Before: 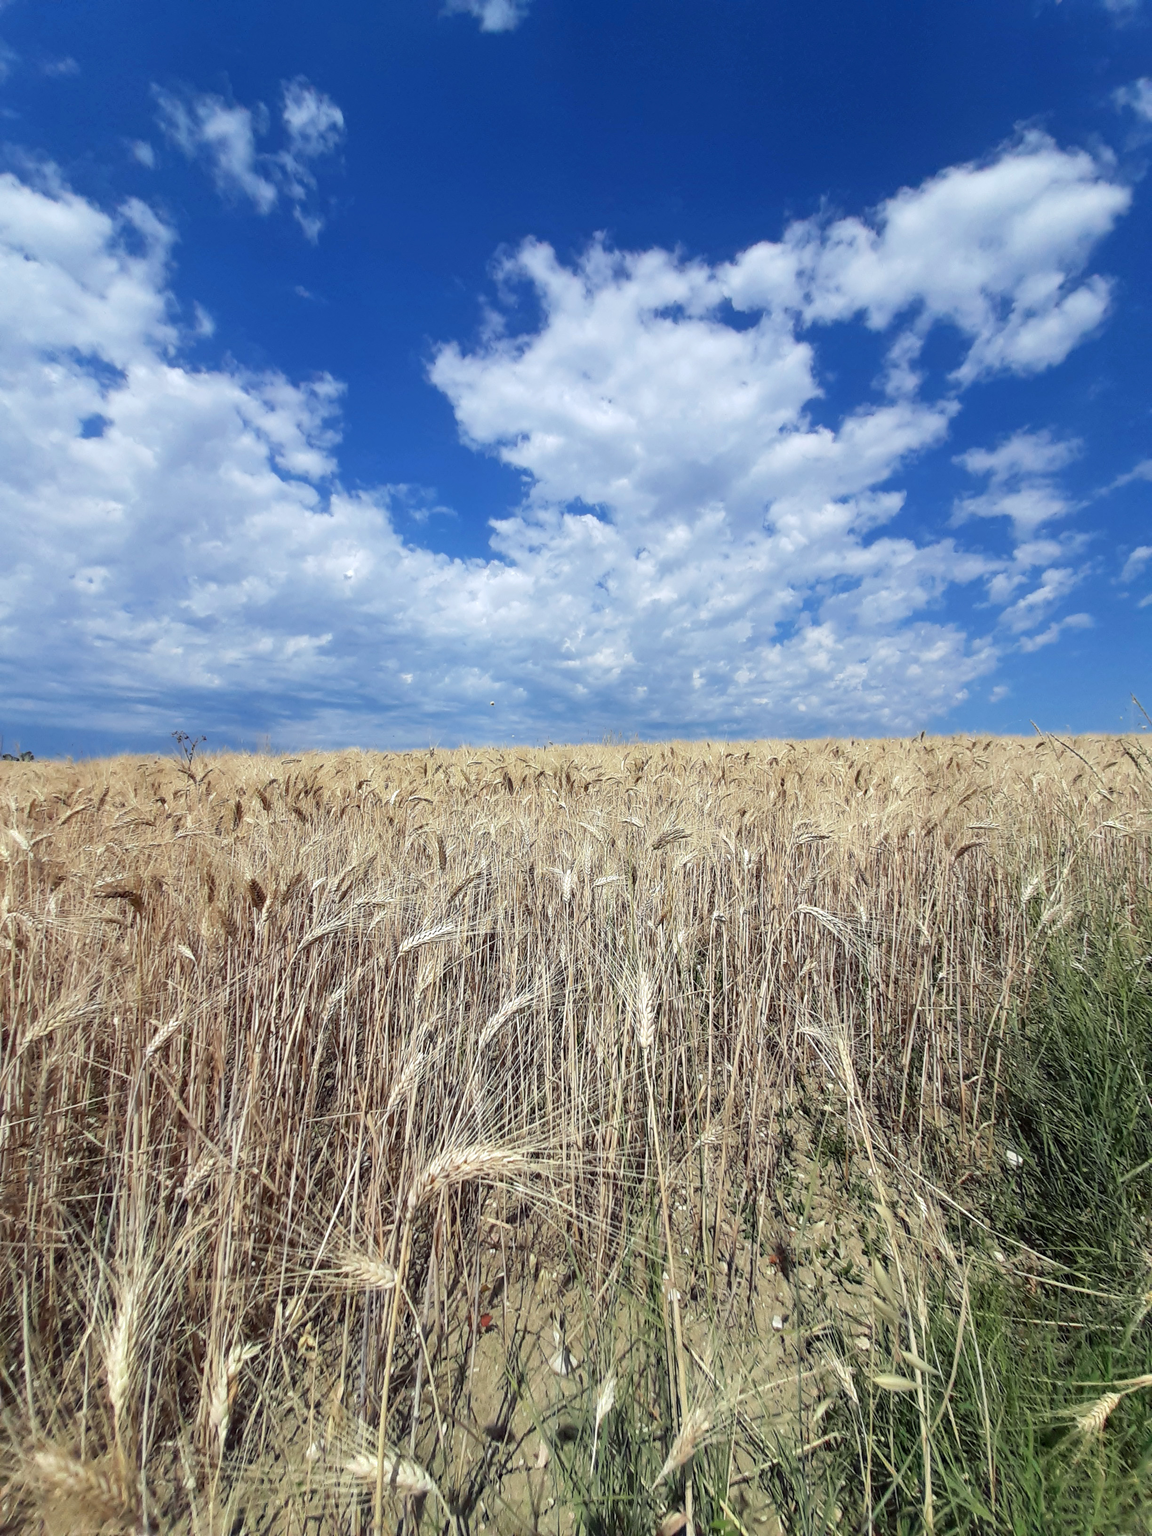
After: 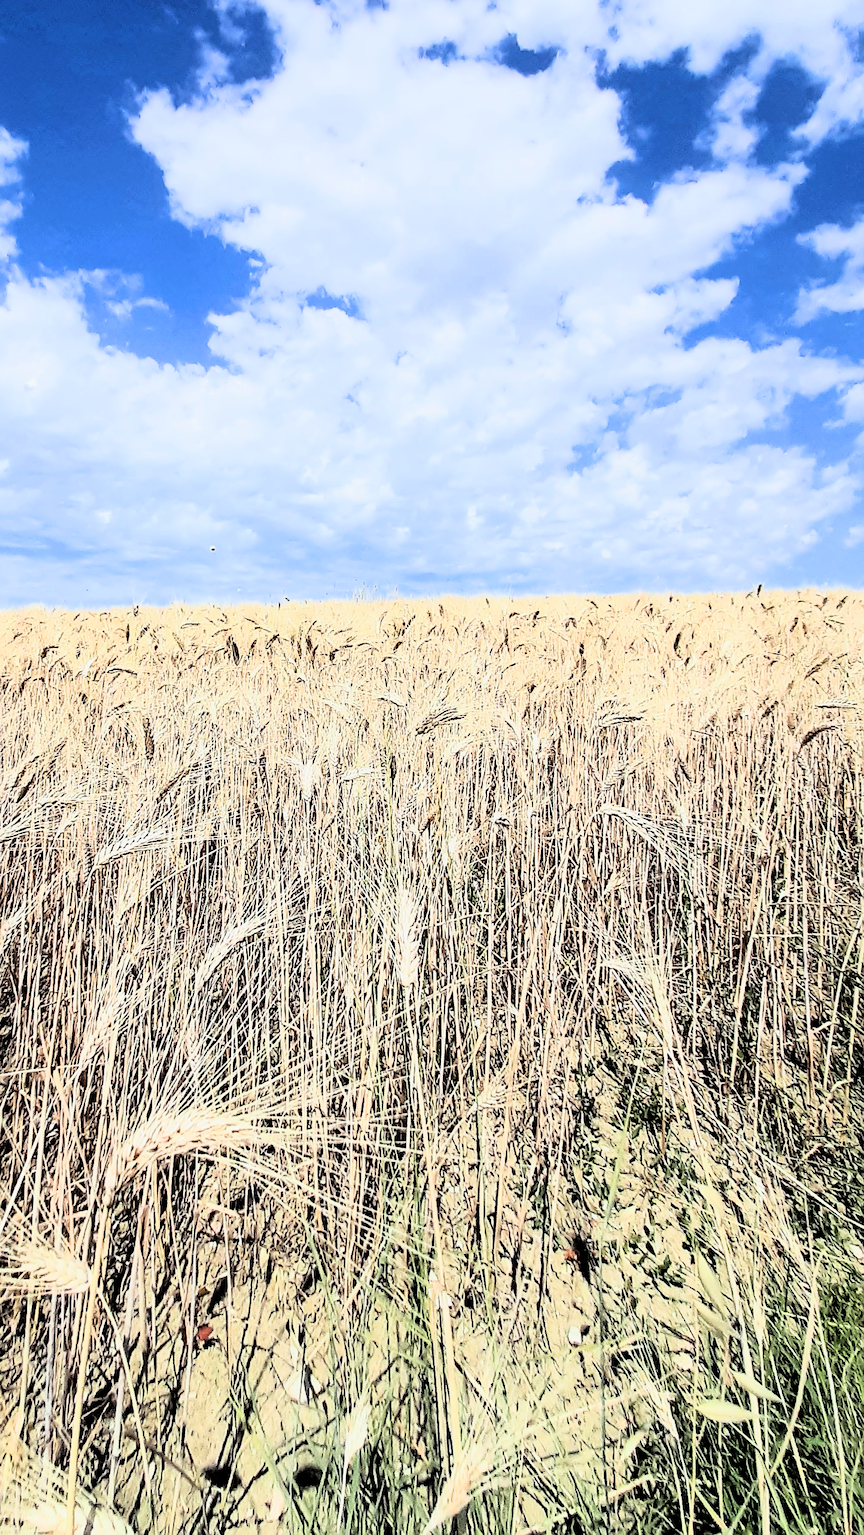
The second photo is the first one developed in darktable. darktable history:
exposure: black level correction 0.001, exposure -0.2 EV, compensate highlight preservation false
crop and rotate: left 28.256%, top 17.734%, right 12.656%, bottom 3.573%
filmic rgb: black relative exposure -4.91 EV, white relative exposure 2.84 EV, hardness 3.7
rgb curve: curves: ch0 [(0, 0) (0.21, 0.15) (0.24, 0.21) (0.5, 0.75) (0.75, 0.96) (0.89, 0.99) (1, 1)]; ch1 [(0, 0.02) (0.21, 0.13) (0.25, 0.2) (0.5, 0.67) (0.75, 0.9) (0.89, 0.97) (1, 1)]; ch2 [(0, 0.02) (0.21, 0.13) (0.25, 0.2) (0.5, 0.67) (0.75, 0.9) (0.89, 0.97) (1, 1)], compensate middle gray true
sharpen: on, module defaults
